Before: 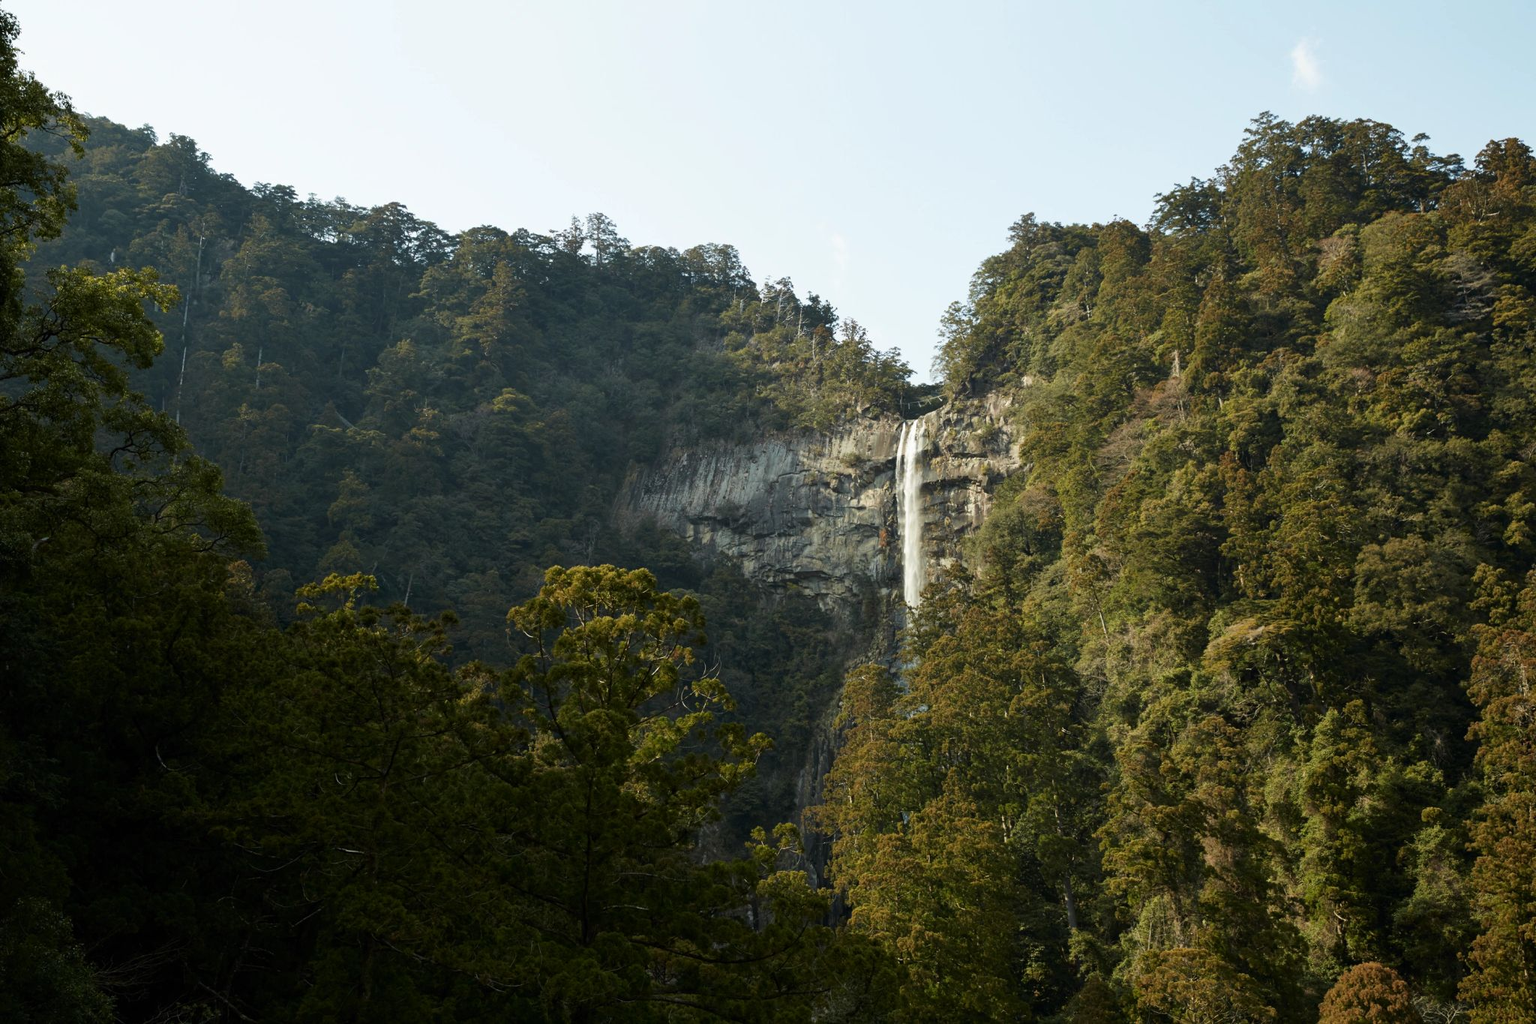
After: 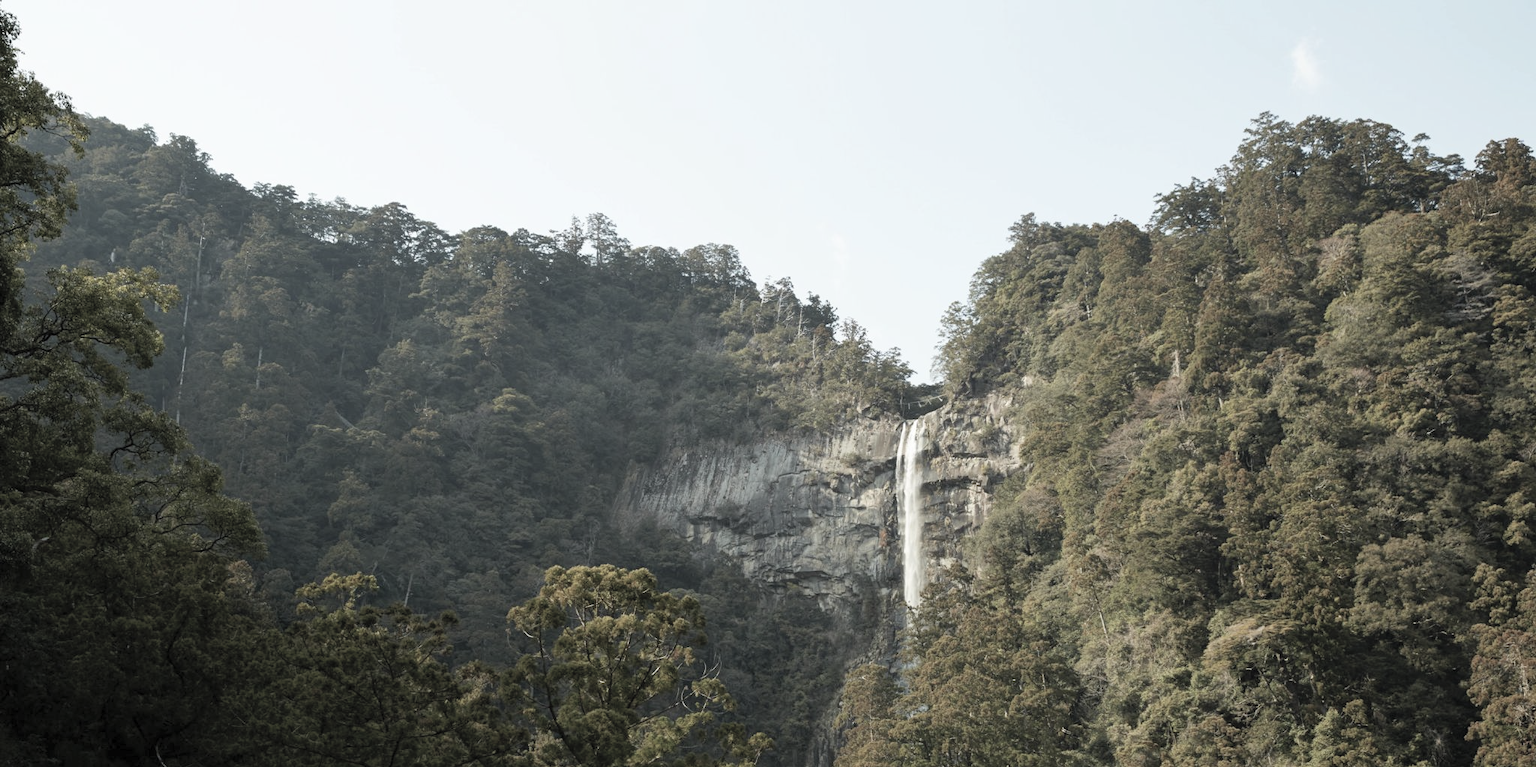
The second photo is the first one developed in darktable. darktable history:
contrast brightness saturation: brightness 0.18, saturation -0.5
crop: bottom 24.967%
